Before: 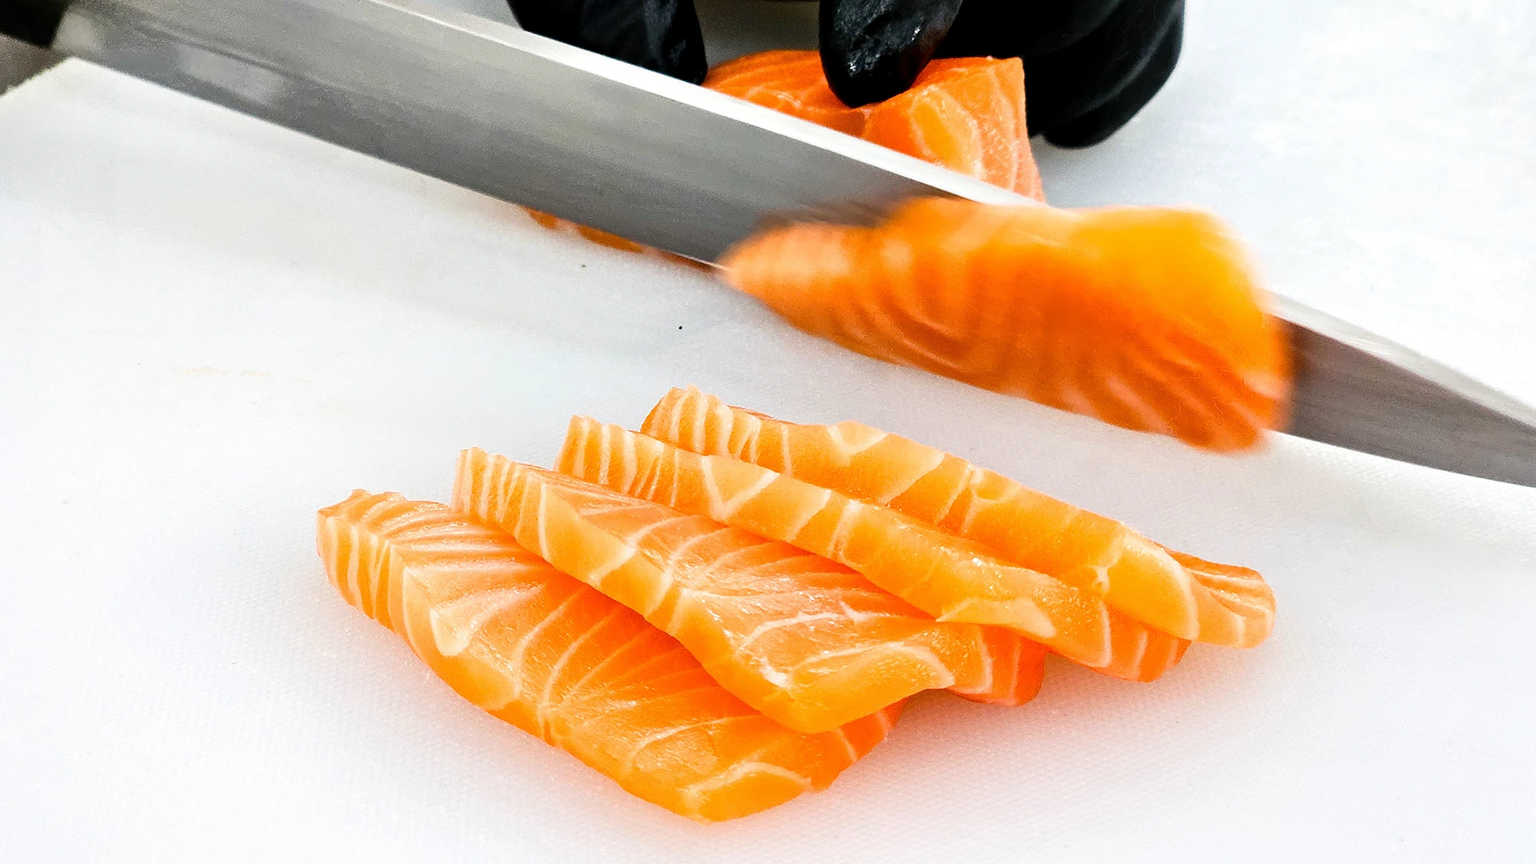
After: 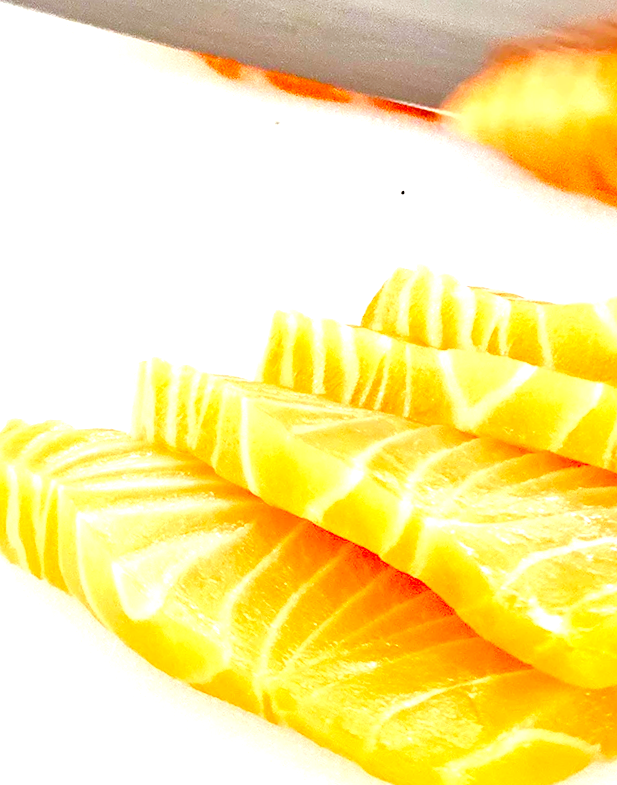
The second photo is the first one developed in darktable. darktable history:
crop and rotate: left 21.77%, top 18.528%, right 44.676%, bottom 2.997%
color balance rgb: linear chroma grading › shadows 32%, linear chroma grading › global chroma -2%, linear chroma grading › mid-tones 4%, perceptual saturation grading › global saturation -2%, perceptual saturation grading › highlights -8%, perceptual saturation grading › mid-tones 8%, perceptual saturation grading › shadows 4%, perceptual brilliance grading › highlights 8%, perceptual brilliance grading › mid-tones 4%, perceptual brilliance grading › shadows 2%, global vibrance 16%, saturation formula JzAzBz (2021)
exposure: exposure 0.7 EV, compensate highlight preservation false
rotate and perspective: rotation -3.52°, crop left 0.036, crop right 0.964, crop top 0.081, crop bottom 0.919
tone equalizer: -8 EV 0.001 EV, -7 EV -0.004 EV, -6 EV 0.009 EV, -5 EV 0.032 EV, -4 EV 0.276 EV, -3 EV 0.644 EV, -2 EV 0.584 EV, -1 EV 0.187 EV, +0 EV 0.024 EV
levels: levels [0, 0.397, 0.955]
rgb levels: mode RGB, independent channels, levels [[0, 0.5, 1], [0, 0.521, 1], [0, 0.536, 1]]
contrast brightness saturation: contrast 0.13, brightness -0.05, saturation 0.16
